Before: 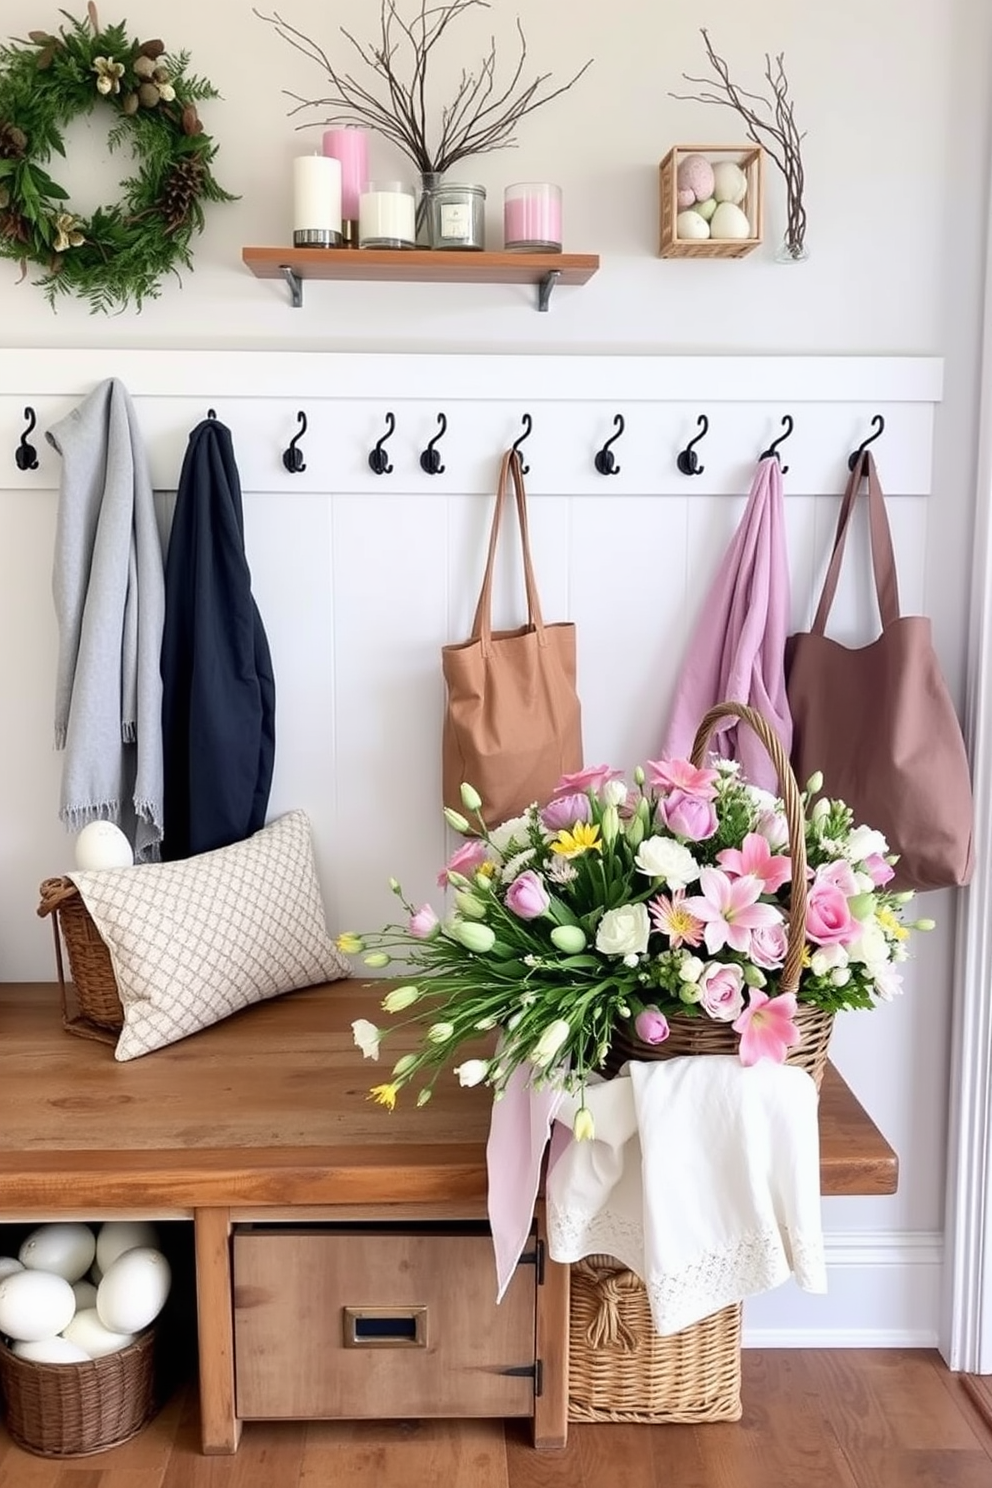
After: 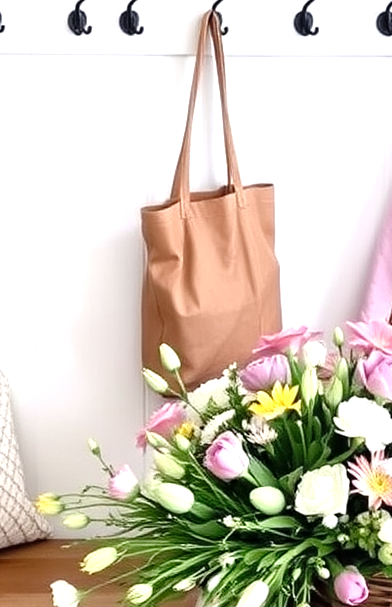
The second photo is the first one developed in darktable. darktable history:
tone curve: curves: ch0 [(0, 0) (0.068, 0.031) (0.183, 0.13) (0.341, 0.319) (0.547, 0.545) (0.828, 0.817) (1, 0.968)]; ch1 [(0, 0) (0.23, 0.166) (0.34, 0.308) (0.371, 0.337) (0.429, 0.408) (0.477, 0.466) (0.499, 0.5) (0.529, 0.528) (0.559, 0.578) (0.743, 0.798) (1, 1)]; ch2 [(0, 0) (0.431, 0.419) (0.495, 0.502) (0.524, 0.525) (0.568, 0.543) (0.6, 0.597) (0.634, 0.644) (0.728, 0.722) (1, 1)], preserve colors none
crop: left 30.402%, top 29.553%, right 30.063%, bottom 29.605%
local contrast: mode bilateral grid, contrast 19, coarseness 50, detail 148%, midtone range 0.2
exposure: black level correction -0.002, exposure 0.713 EV, compensate exposure bias true, compensate highlight preservation false
